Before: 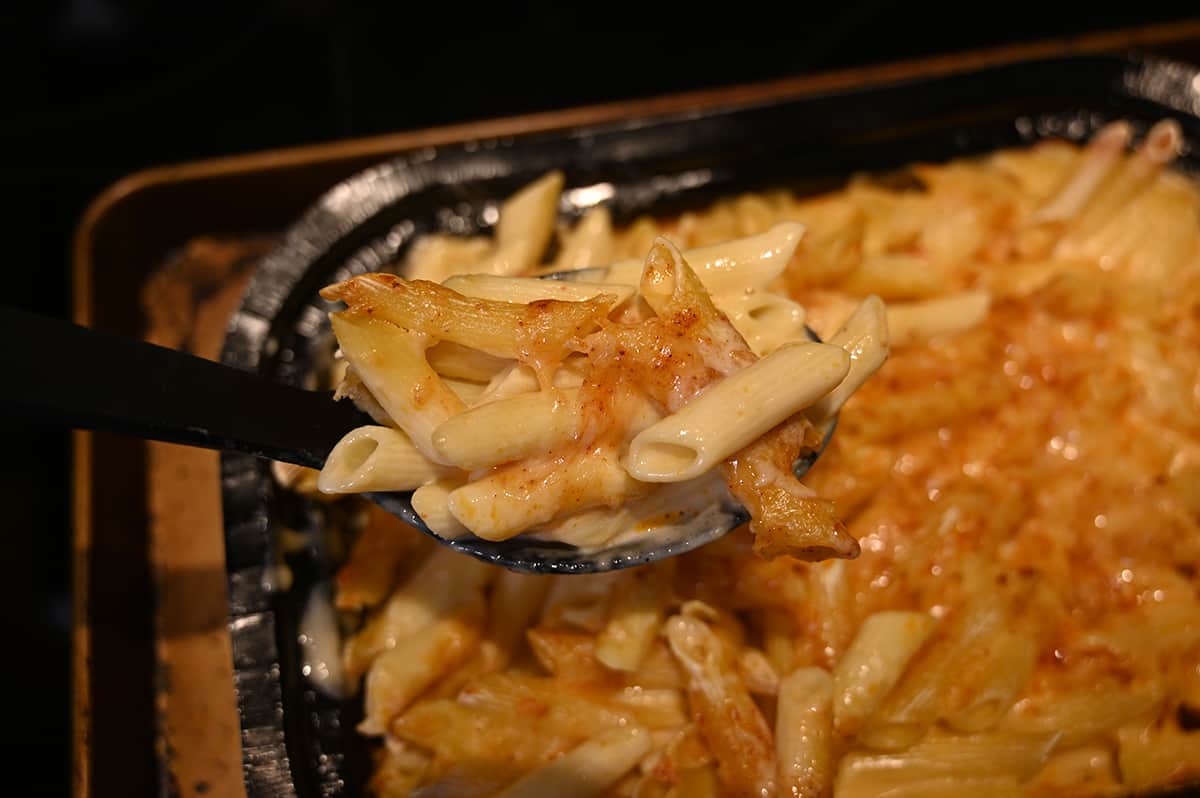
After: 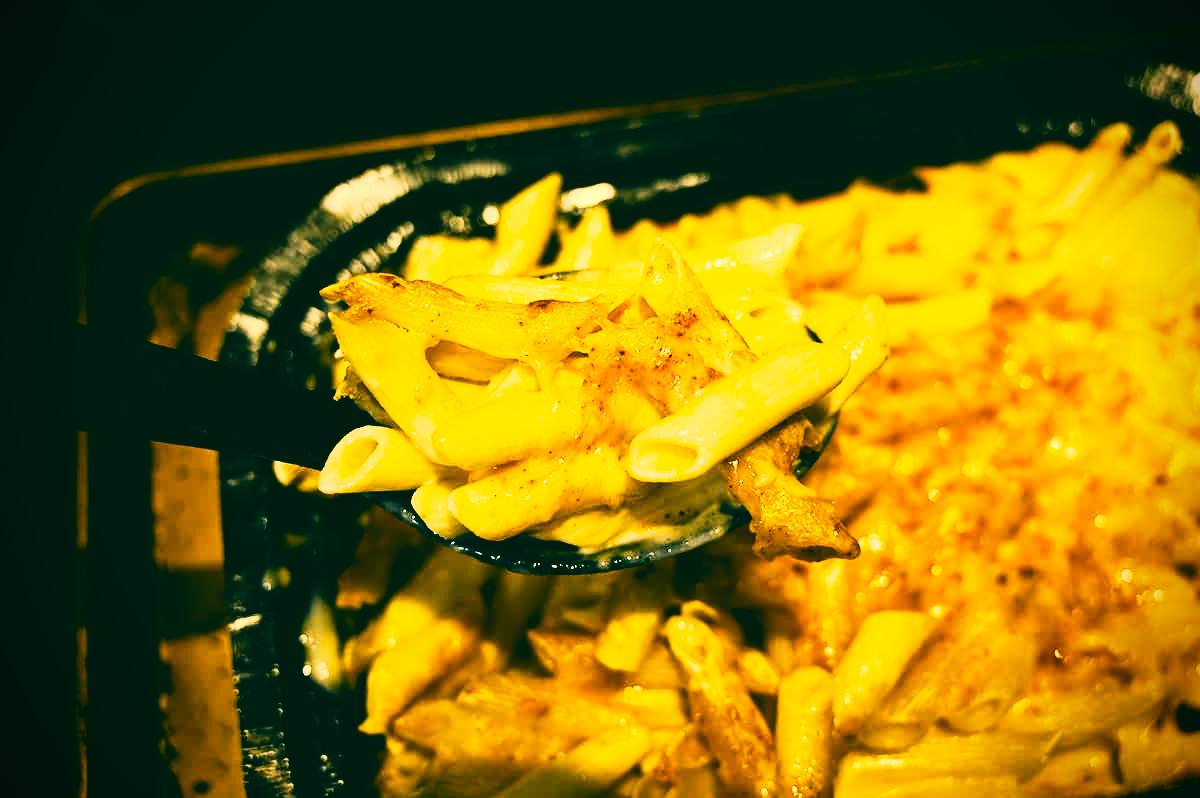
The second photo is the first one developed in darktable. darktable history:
color correction: highlights a* 1.84, highlights b* 33.96, shadows a* -36.4, shadows b* -5.56
vignetting: brightness -0.636, saturation -0.015
contrast brightness saturation: contrast 0.113, saturation -0.163
tone curve: curves: ch0 [(0, 0.023) (0.132, 0.075) (0.256, 0.2) (0.463, 0.494) (0.699, 0.816) (0.813, 0.898) (1, 0.943)]; ch1 [(0, 0) (0.32, 0.306) (0.441, 0.41) (0.476, 0.466) (0.498, 0.5) (0.518, 0.519) (0.546, 0.571) (0.604, 0.651) (0.733, 0.817) (1, 1)]; ch2 [(0, 0) (0.312, 0.313) (0.431, 0.425) (0.483, 0.477) (0.503, 0.503) (0.526, 0.507) (0.564, 0.575) (0.614, 0.695) (0.713, 0.767) (0.985, 0.966)], preserve colors none
color balance rgb: linear chroma grading › global chroma 9.741%, perceptual saturation grading › global saturation 29.451%, perceptual brilliance grading › highlights 20.145%, perceptual brilliance grading › mid-tones 21.096%, perceptual brilliance grading › shadows -20.222%, global vibrance 9.277%
exposure: black level correction 0.001, exposure 0.499 EV, compensate highlight preservation false
